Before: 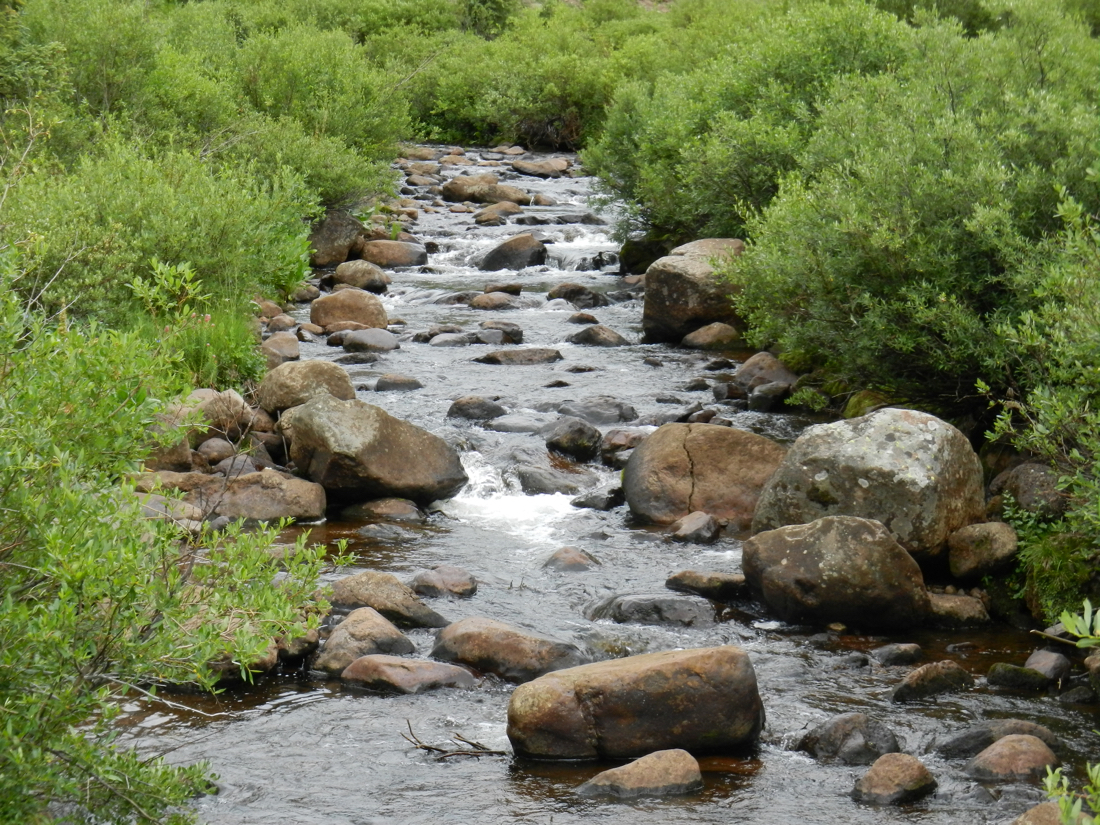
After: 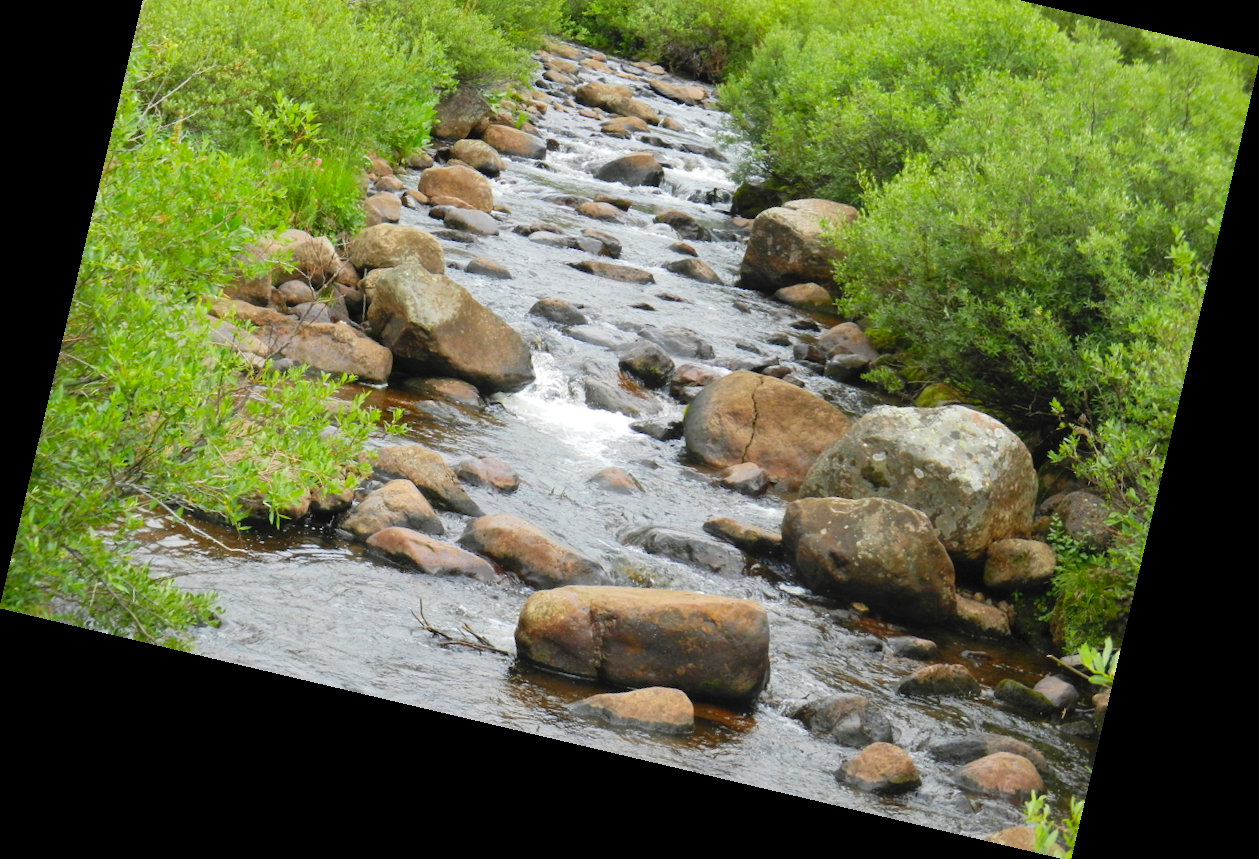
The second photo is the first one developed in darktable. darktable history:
rgb levels: preserve colors max RGB
contrast brightness saturation: contrast 0.07, brightness 0.18, saturation 0.4
crop and rotate: top 18.507%
rotate and perspective: rotation 13.27°, automatic cropping off
